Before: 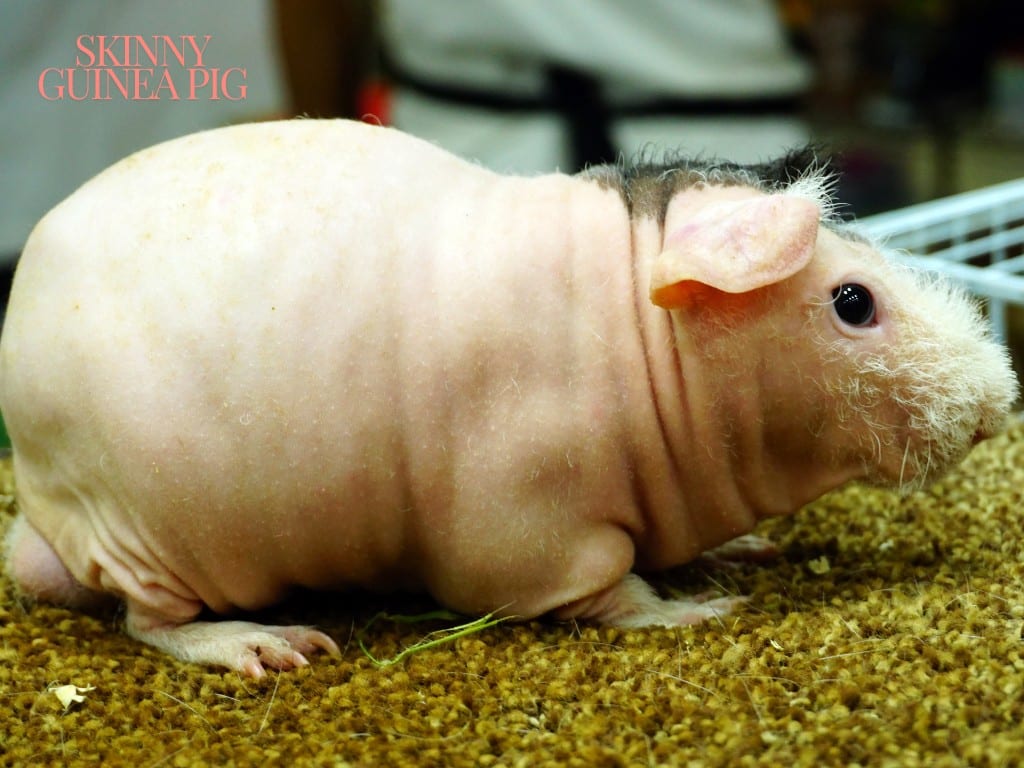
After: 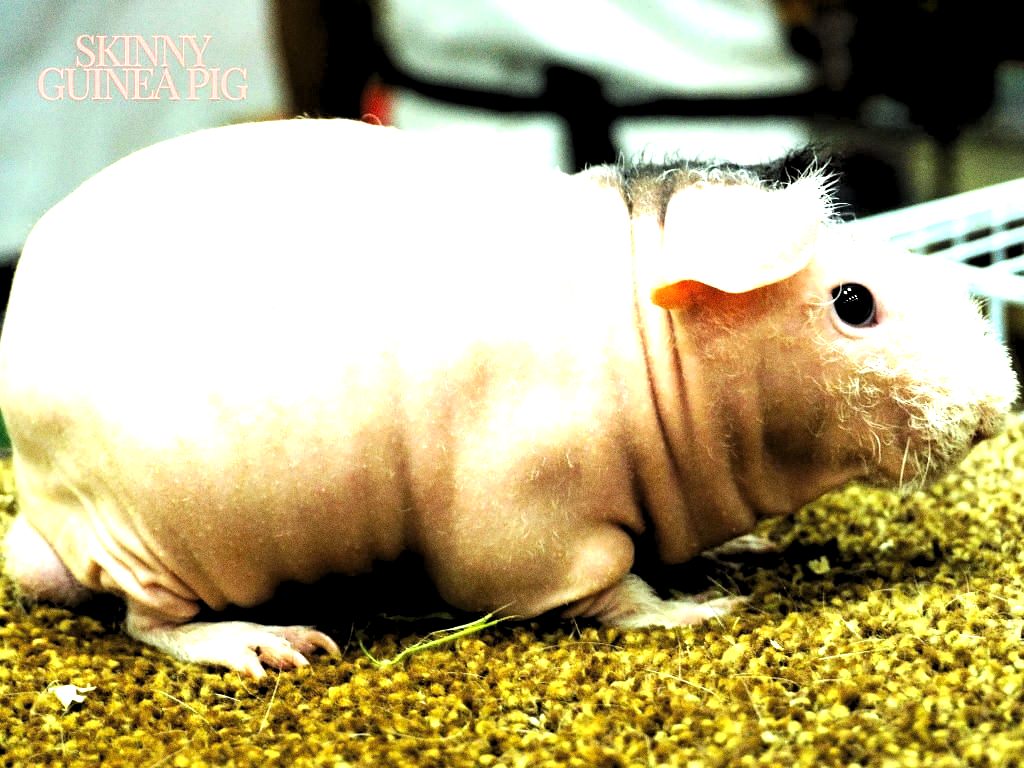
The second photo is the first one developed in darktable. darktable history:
grain: coarseness 8.68 ISO, strength 31.94%
exposure: black level correction 0, exposure 1.2 EV, compensate highlight preservation false
levels: levels [0.182, 0.542, 0.902]
